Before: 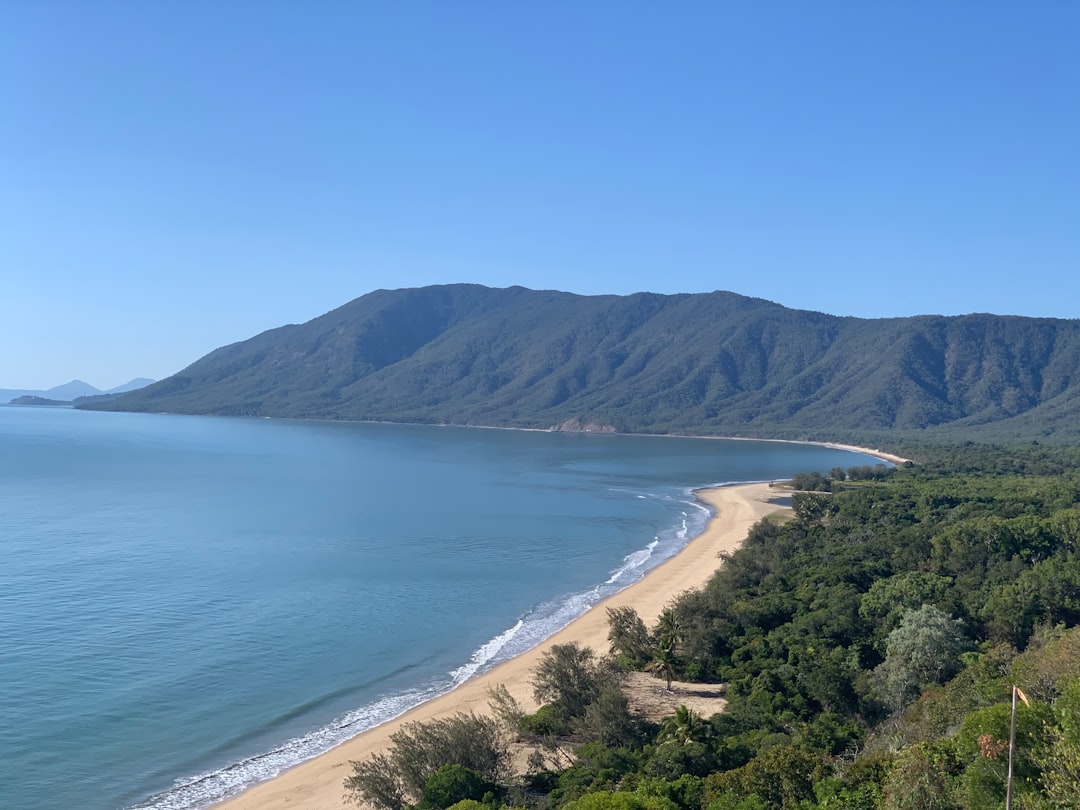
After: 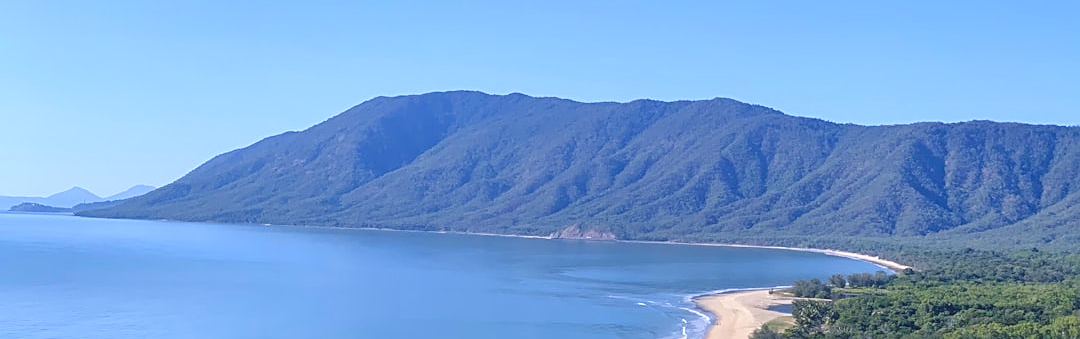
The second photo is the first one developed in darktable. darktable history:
color balance rgb: shadows lift › chroma 2%, shadows lift › hue 247.2°, power › chroma 0.3%, power › hue 25.2°, highlights gain › chroma 3%, highlights gain › hue 60°, global offset › luminance 0.75%, perceptual saturation grading › global saturation 20%, perceptual saturation grading › highlights -20%, perceptual saturation grading › shadows 30%, global vibrance 20%
crop and rotate: top 23.84%, bottom 34.294%
local contrast: on, module defaults
white balance: red 0.926, green 1.003, blue 1.133
contrast brightness saturation: brightness 0.15
sharpen: on, module defaults
